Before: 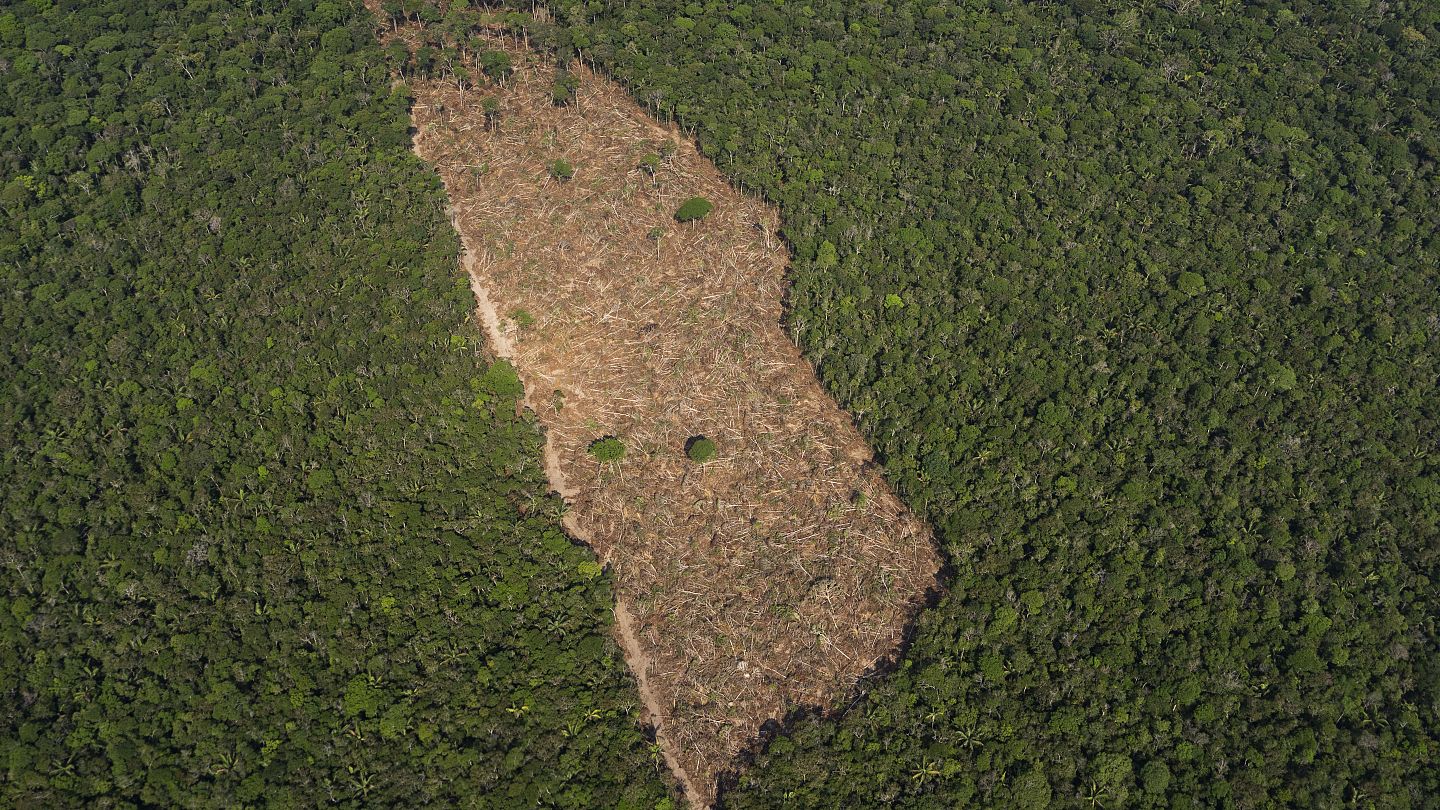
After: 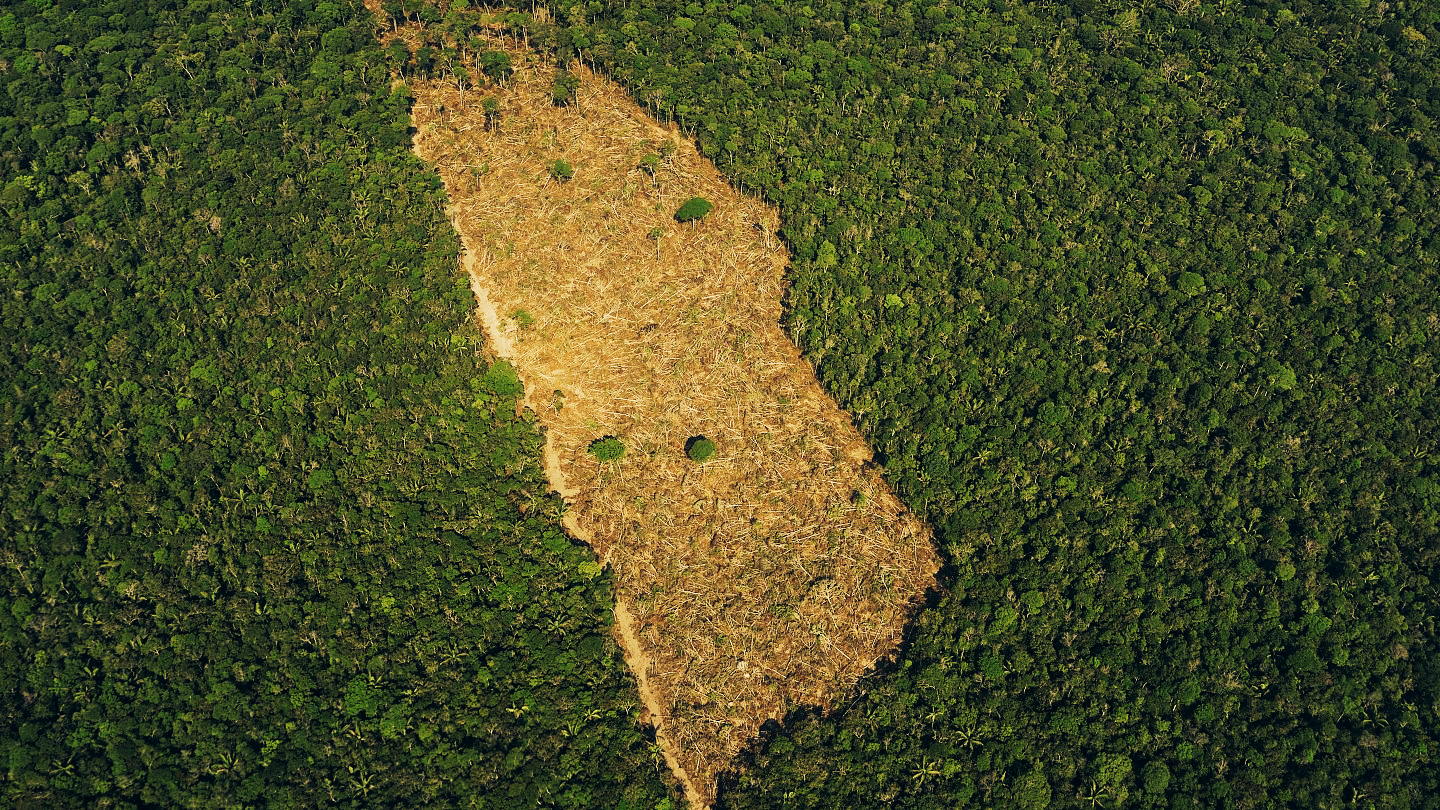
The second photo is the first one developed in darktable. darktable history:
tone curve: curves: ch0 [(0, 0) (0.003, 0.017) (0.011, 0.017) (0.025, 0.017) (0.044, 0.019) (0.069, 0.03) (0.1, 0.046) (0.136, 0.066) (0.177, 0.104) (0.224, 0.151) (0.277, 0.231) (0.335, 0.321) (0.399, 0.454) (0.468, 0.567) (0.543, 0.674) (0.623, 0.763) (0.709, 0.82) (0.801, 0.872) (0.898, 0.934) (1, 1)], preserve colors none
color look up table: target L [89.73, 91.52, 88.7, 76.57, 61.93, 59.97, 53.12, 40.21, 30.78, 30.22, 200.49, 82.1, 78.83, 68.09, 71.17, 59.71, 62.24, 53.1, 52.12, 49.24, 44.79, 35.13, 32.43, 21.37, 96.1, 91.87, 83.1, 79.69, 69.42, 78.79, 61.13, 82.29, 73.92, 59.38, 58.29, 43.18, 39.83, 59.94, 32.78, 35.55, 3.148, 10.3, 90.72, 69.18, 70.41, 65.94, 61.38, 49.48, 39.4], target a [-5.163, -26.95, -34.68, -24.16, -44.44, -25.46, -6.123, -23.08, -16.02, -19.47, 0, -0.735, 15.1, 30.28, 7.846, 43.09, 44.07, 17.94, 6.756, 42.08, 44.28, 25.28, 27.56, 0.054, -1.701, 6.563, 2.394, -6.591, 39.91, 12.29, 6.501, 11.11, 12.4, 1.752, 12.31, 39.35, 4.192, 18.47, 16.7, 13.92, -8.001, 6.015, -24.98, -21.91, -27.66, -30.19, -21.73, -24.92, -14.62], target b [55.92, 62.93, 45.76, 33.27, 42.31, 34.93, 39.34, 24.72, 19.5, 12.86, 0, 69.58, 40.98, 54.93, 31.66, 41.37, 30.55, 41.4, 19.87, 23.61, 36.44, 30.97, 9.279, 16.66, 11.04, 13.45, 17.82, -3.489, 21.42, 22.88, 17.07, 14.59, -6.171, -4.827, 8.849, 8.265, -1.701, 4.155, -1.962, -17.71, -9.951, -22.71, 3.653, 16.53, -3.988, 24.67, 7.204, 15.48, -1.838], num patches 49
